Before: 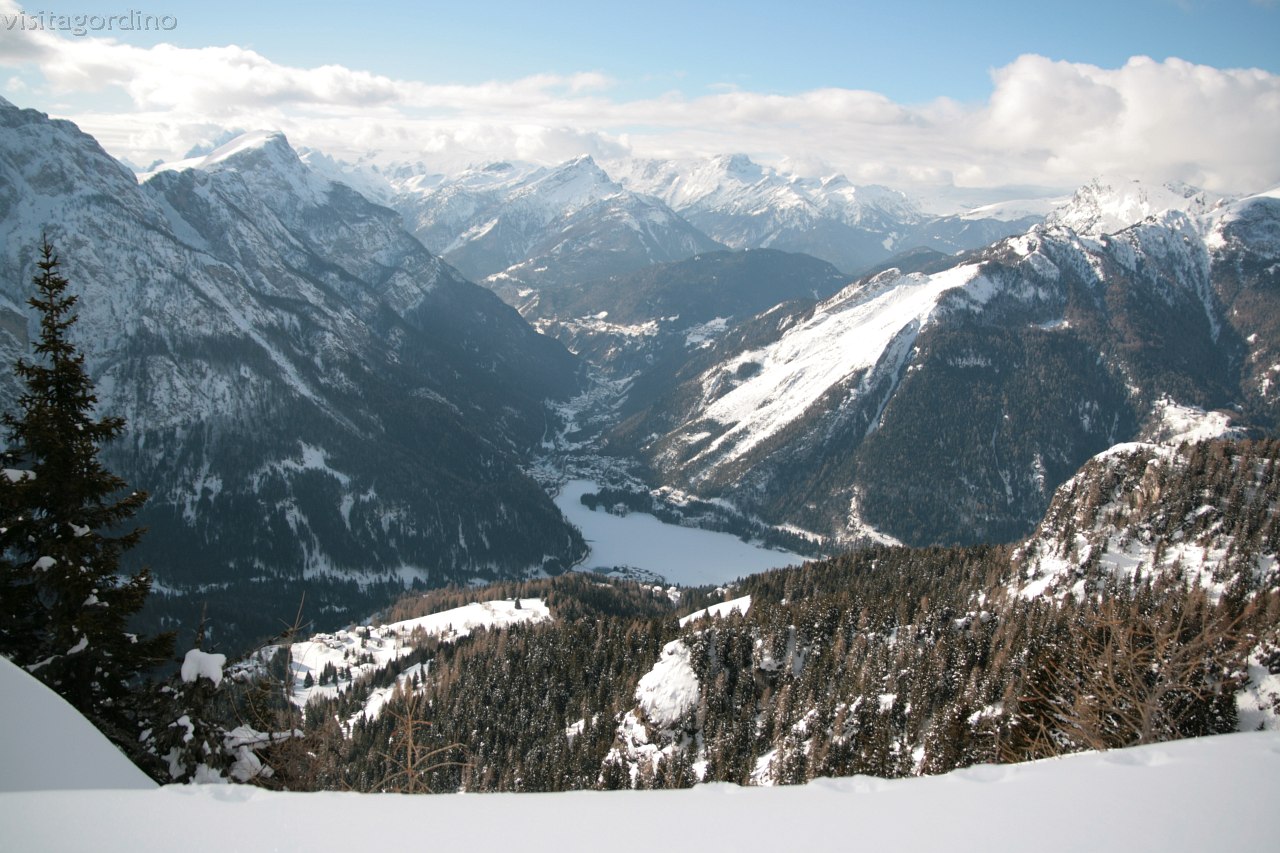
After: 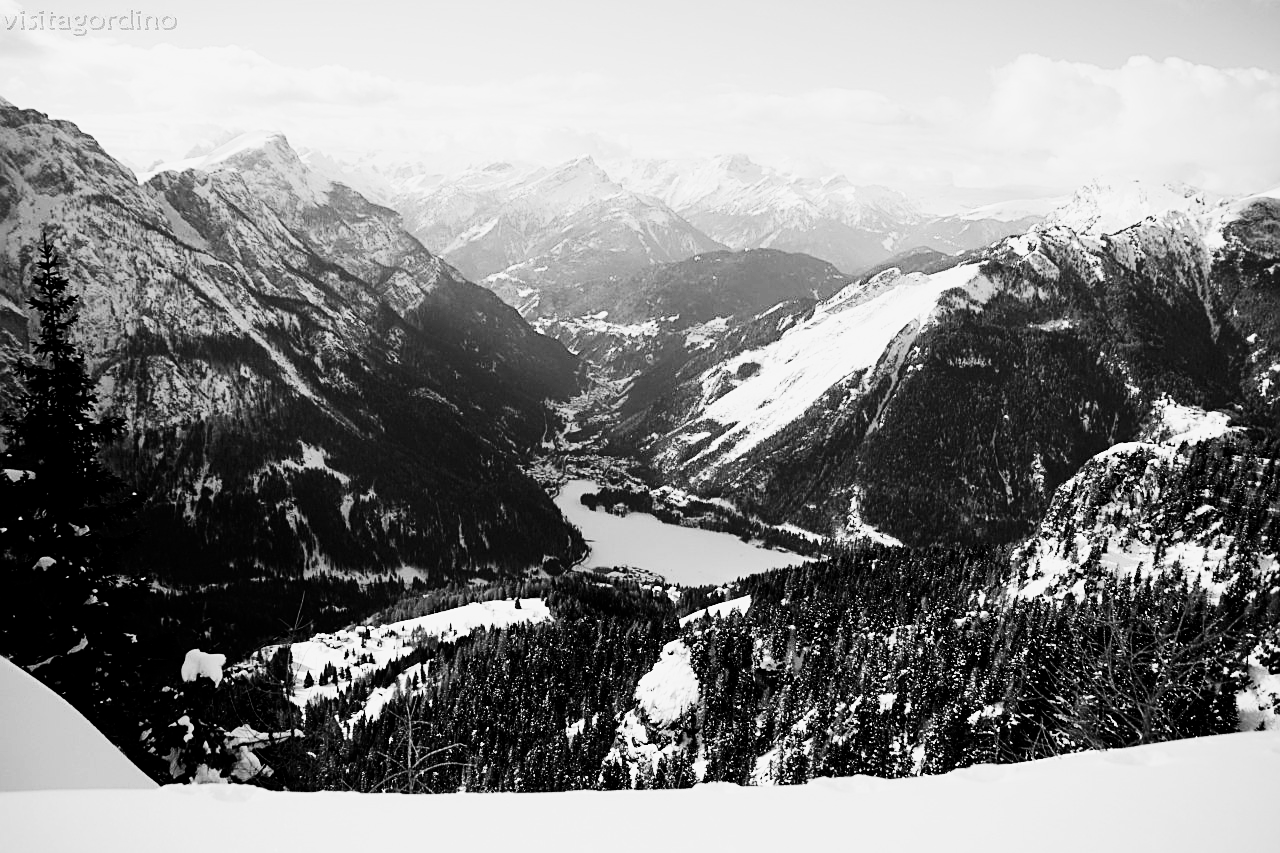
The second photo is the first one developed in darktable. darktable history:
rgb curve: curves: ch0 [(0, 0) (0.21, 0.15) (0.24, 0.21) (0.5, 0.75) (0.75, 0.96) (0.89, 0.99) (1, 1)]; ch1 [(0, 0.02) (0.21, 0.13) (0.25, 0.2) (0.5, 0.67) (0.75, 0.9) (0.89, 0.97) (1, 1)]; ch2 [(0, 0.02) (0.21, 0.13) (0.25, 0.2) (0.5, 0.67) (0.75, 0.9) (0.89, 0.97) (1, 1)], compensate middle gray true
white balance: red 0.766, blue 1.537
contrast brightness saturation: contrast -0.03, brightness -0.59, saturation -1
sharpen: on, module defaults
